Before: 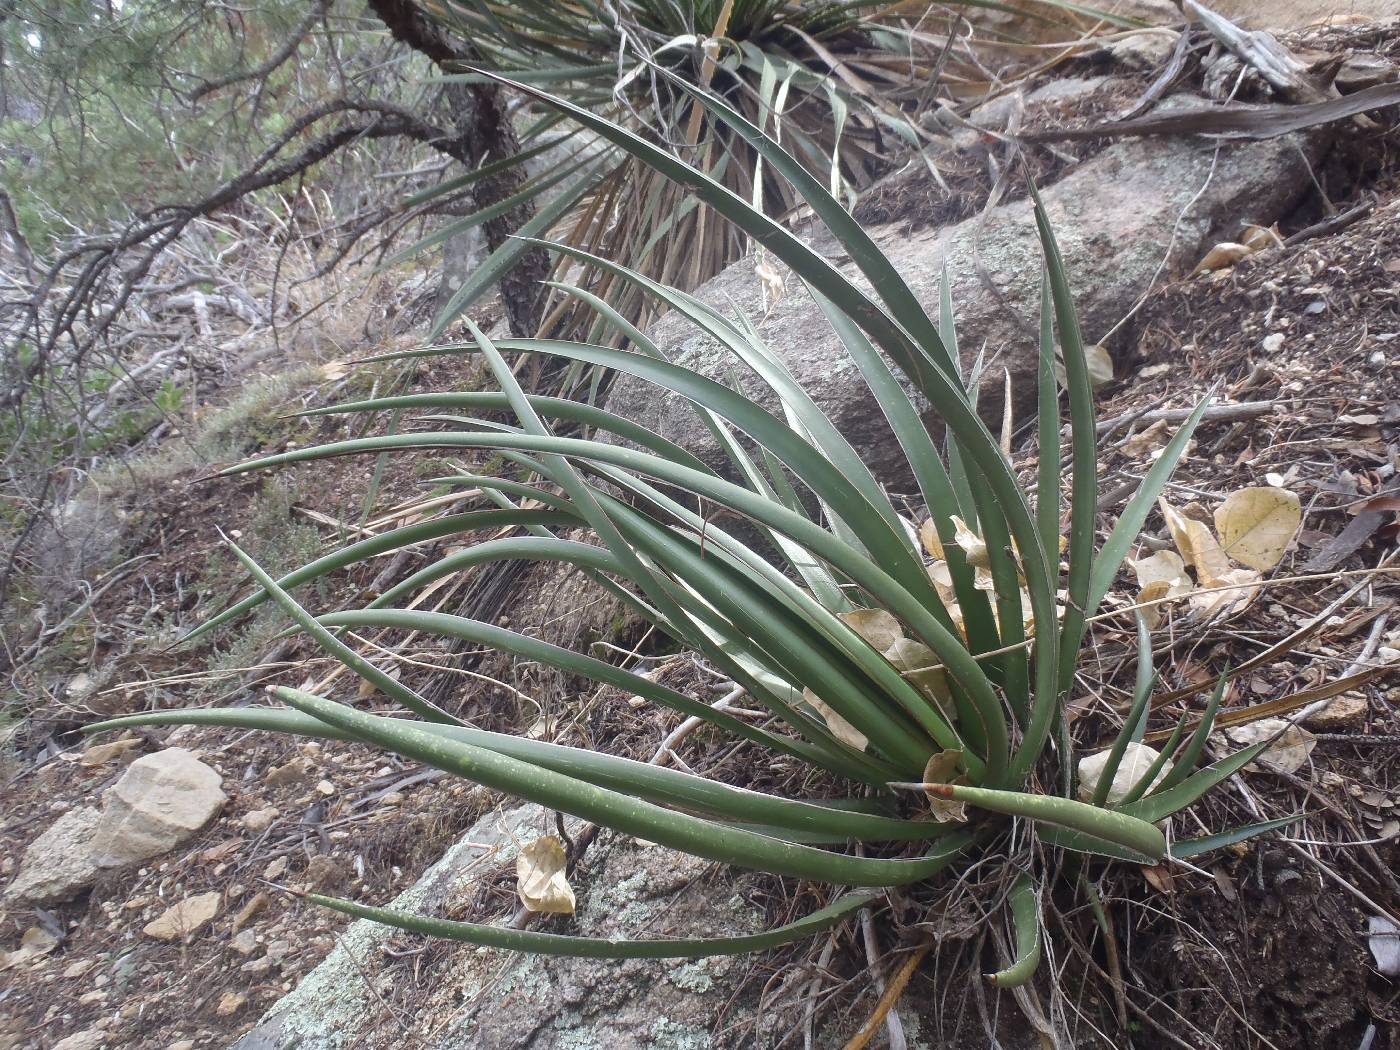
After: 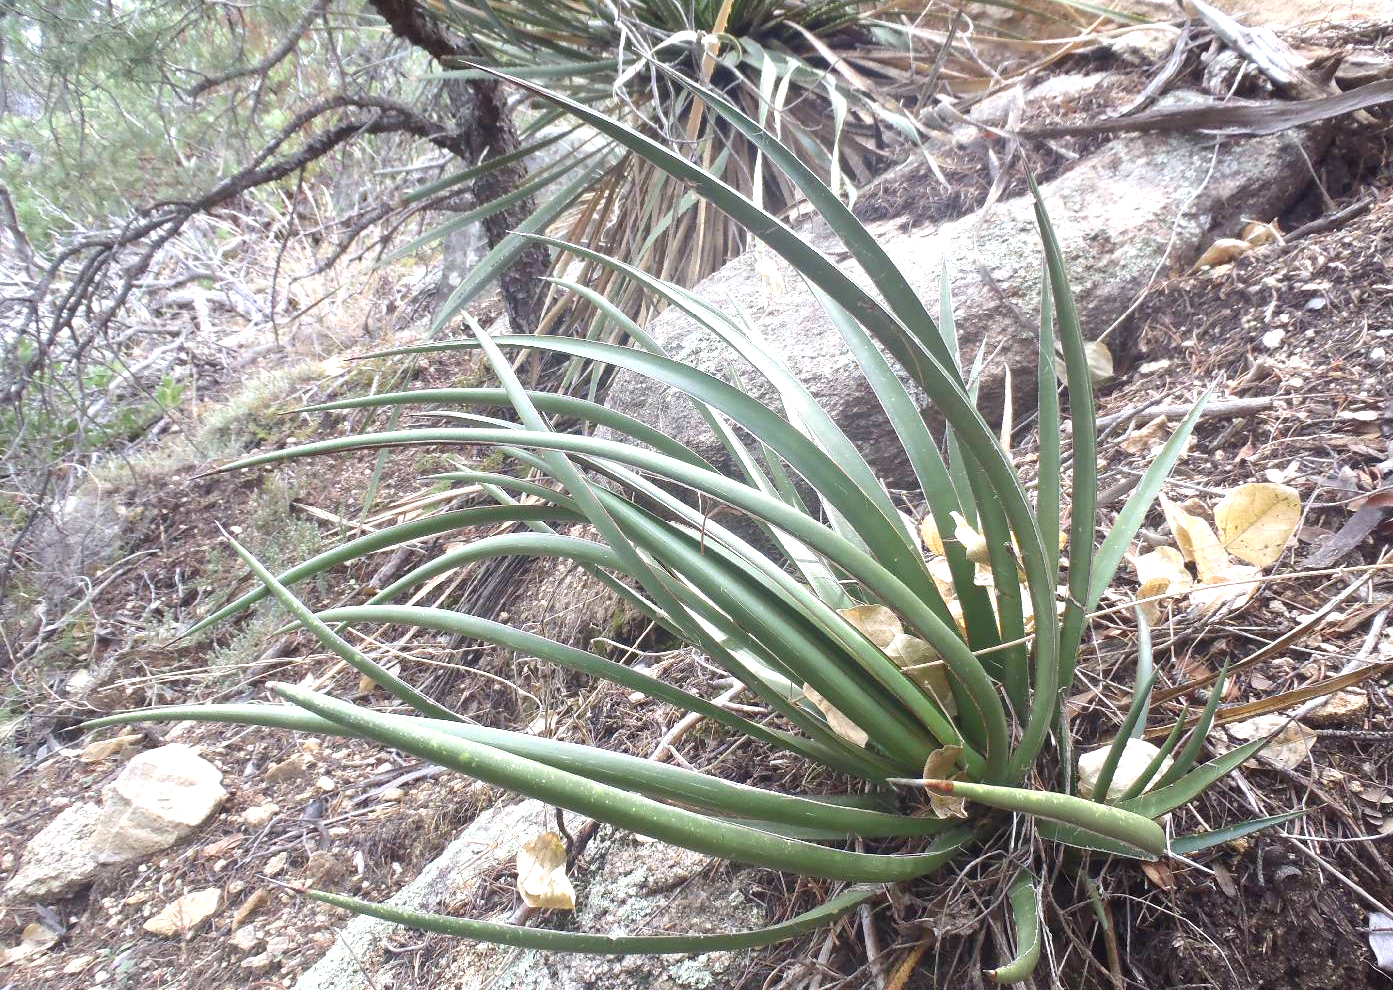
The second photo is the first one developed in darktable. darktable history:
exposure: black level correction 0.001, exposure 0.967 EV, compensate exposure bias true, compensate highlight preservation false
crop: top 0.456%, right 0.26%, bottom 5.061%
